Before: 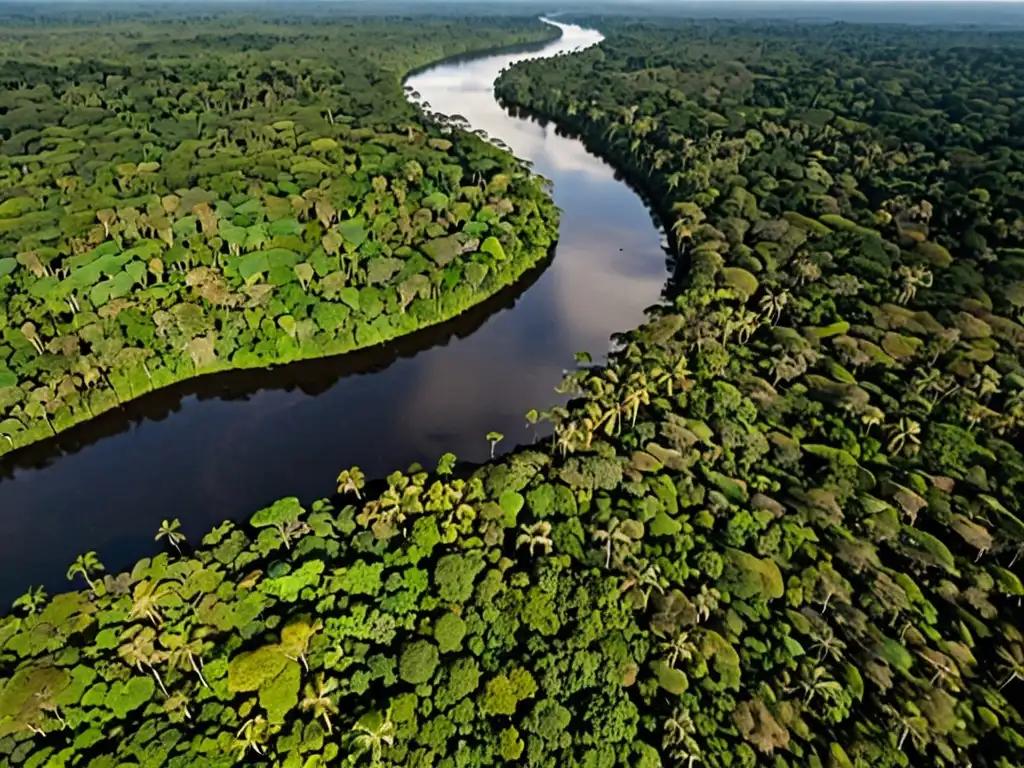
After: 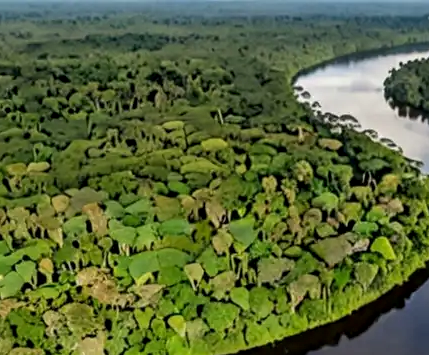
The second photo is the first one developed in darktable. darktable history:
shadows and highlights: shadows -20, white point adjustment -2, highlights -35
crop and rotate: left 10.817%, top 0.062%, right 47.194%, bottom 53.626%
local contrast: detail 130%
